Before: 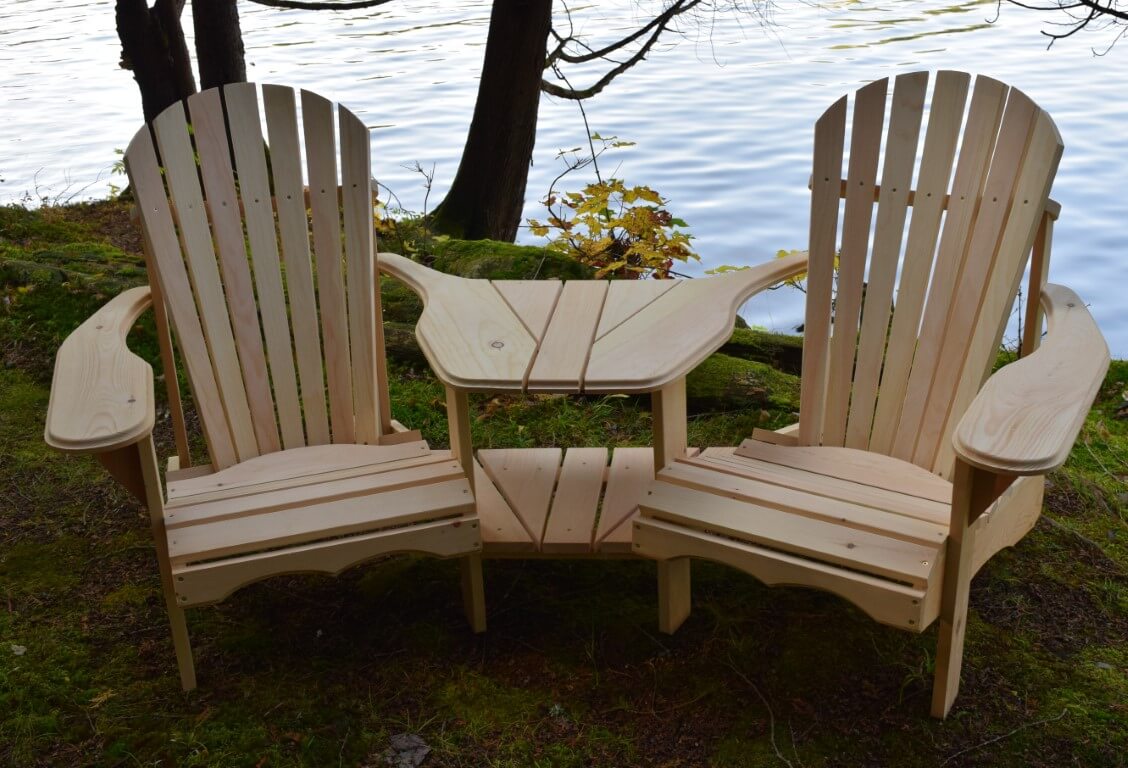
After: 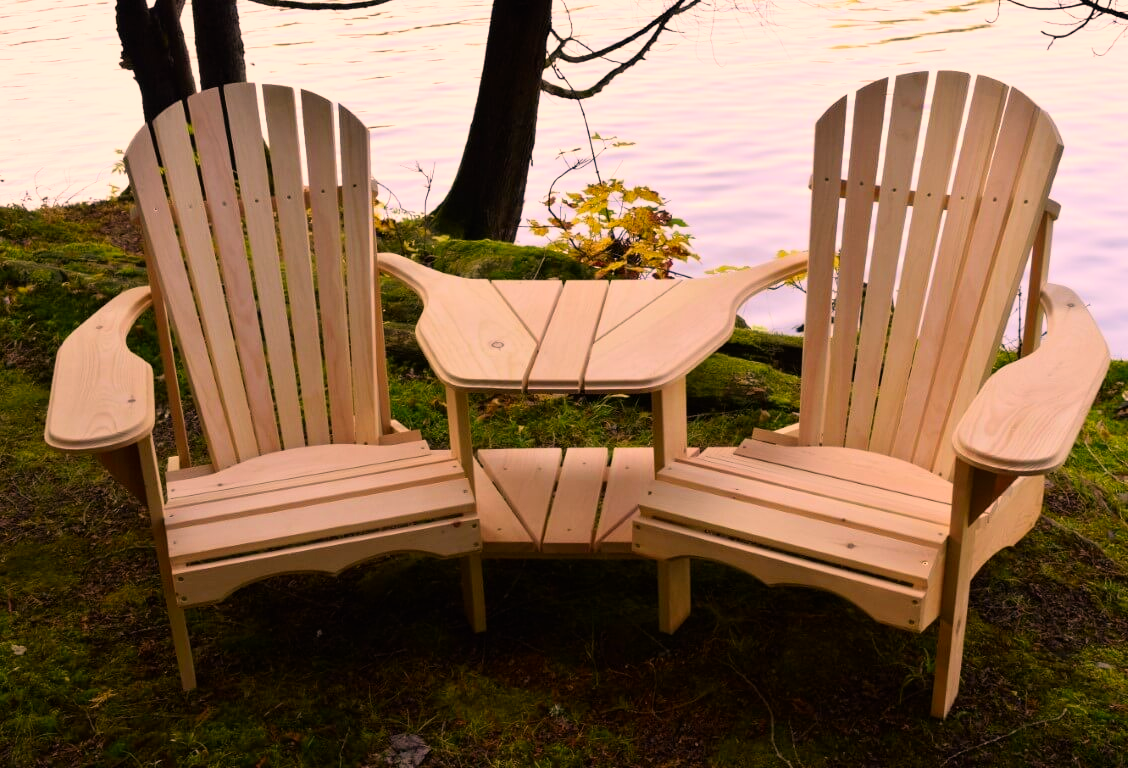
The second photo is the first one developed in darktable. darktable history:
tone curve: curves: ch0 [(0, 0) (0.004, 0.001) (0.133, 0.151) (0.325, 0.399) (0.475, 0.579) (0.832, 0.902) (1, 1)], color space Lab, linked channels, preserve colors none
shadows and highlights: shadows -30, highlights 30
color correction: highlights a* 21.16, highlights b* 19.61
